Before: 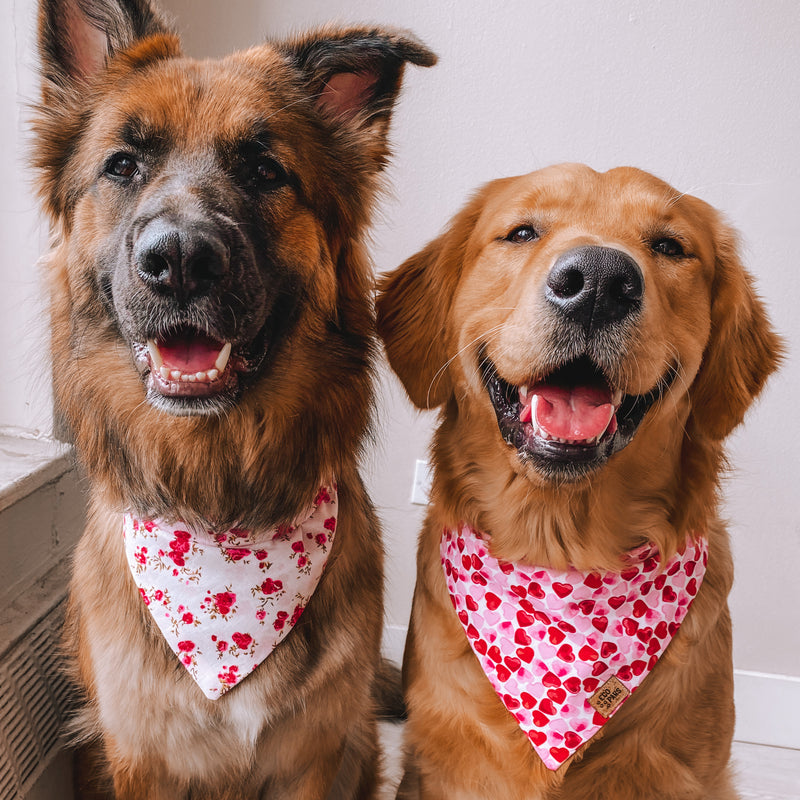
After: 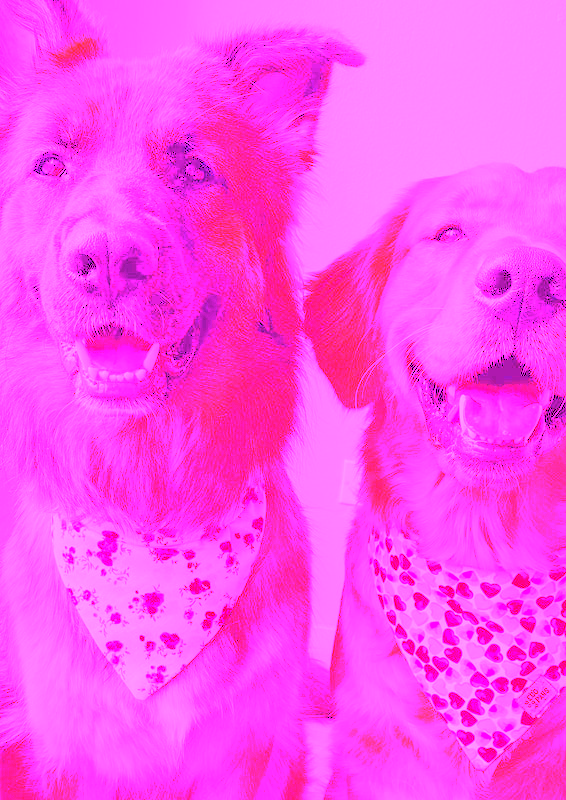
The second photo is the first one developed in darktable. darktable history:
crop and rotate: left 9.061%, right 20.142%
white balance: red 8, blue 8
rgb levels: levels [[0.027, 0.429, 0.996], [0, 0.5, 1], [0, 0.5, 1]]
